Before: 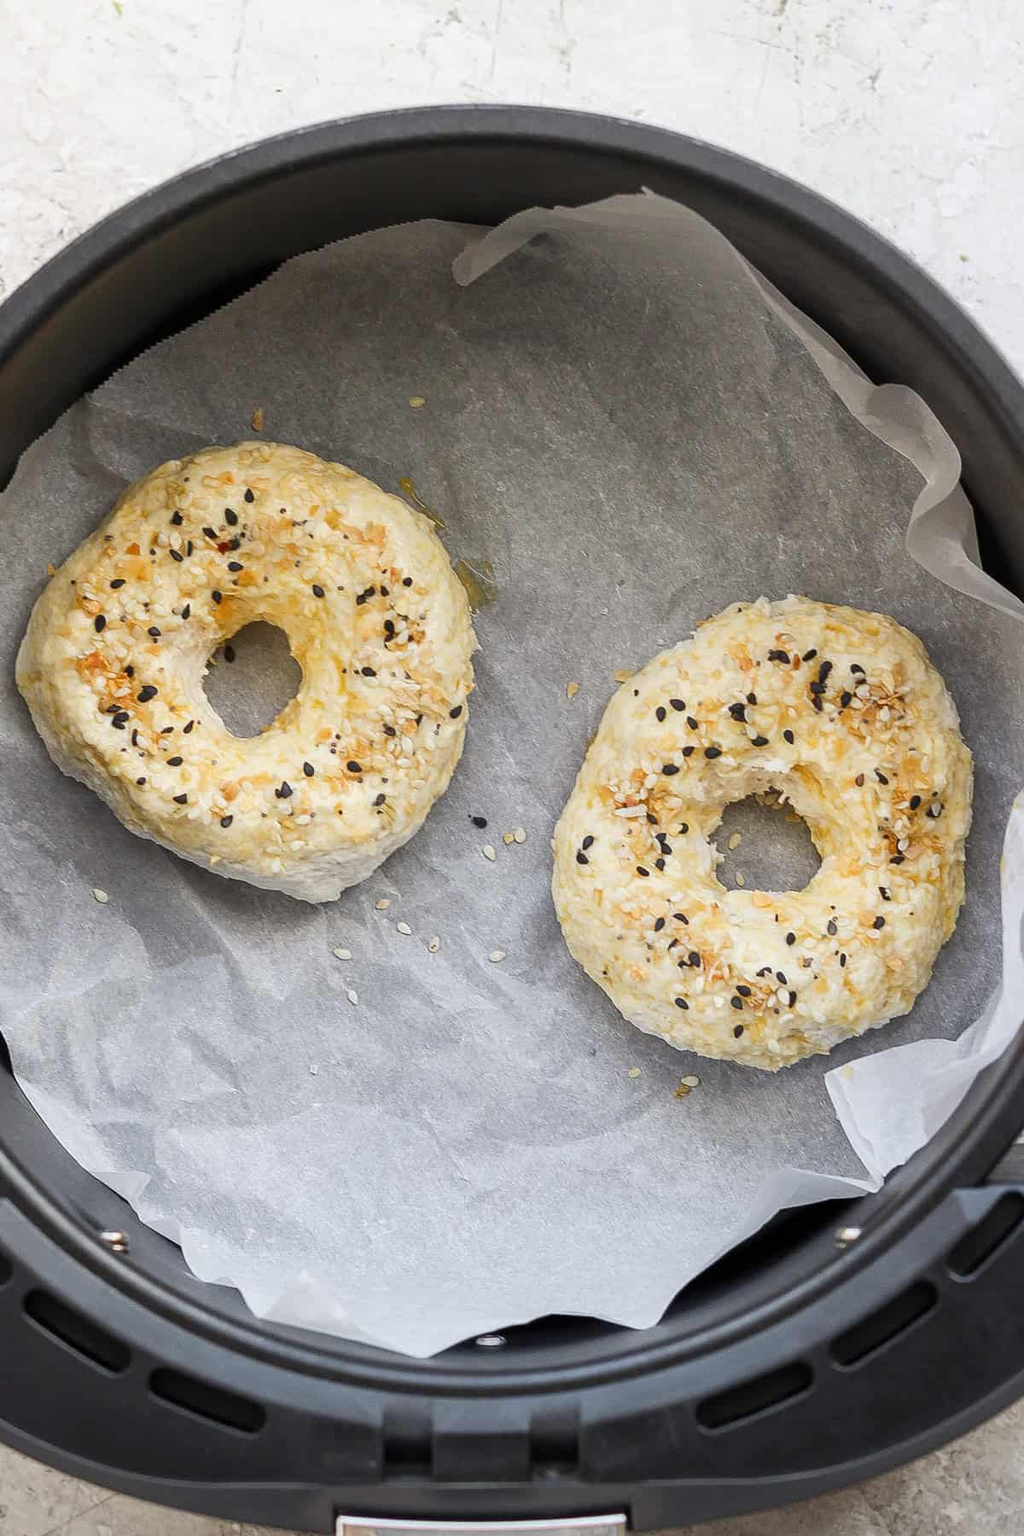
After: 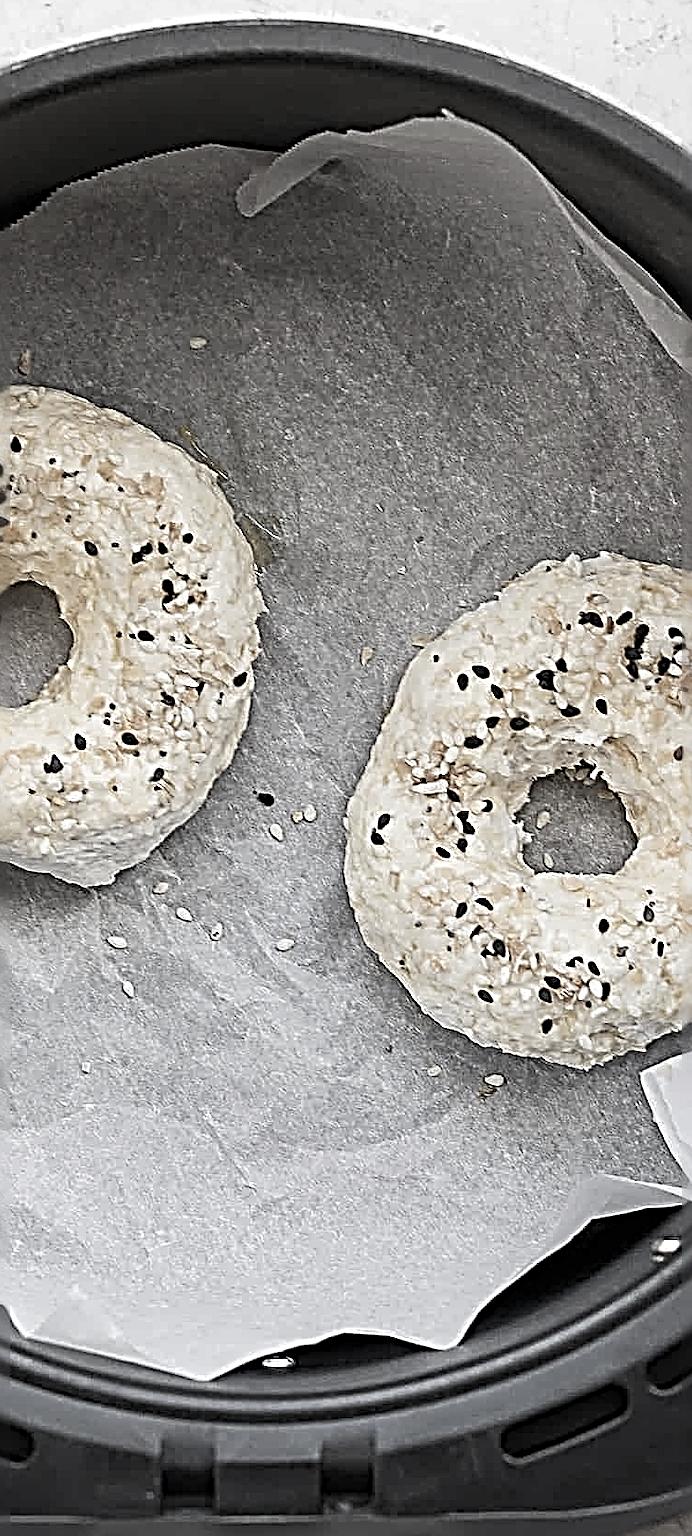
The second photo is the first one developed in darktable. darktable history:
color zones: curves: ch1 [(0, 0.153) (0.143, 0.15) (0.286, 0.151) (0.429, 0.152) (0.571, 0.152) (0.714, 0.151) (0.857, 0.151) (1, 0.153)]
crop and rotate: left 22.918%, top 5.629%, right 14.711%, bottom 2.247%
sharpen: radius 4.001, amount 2
